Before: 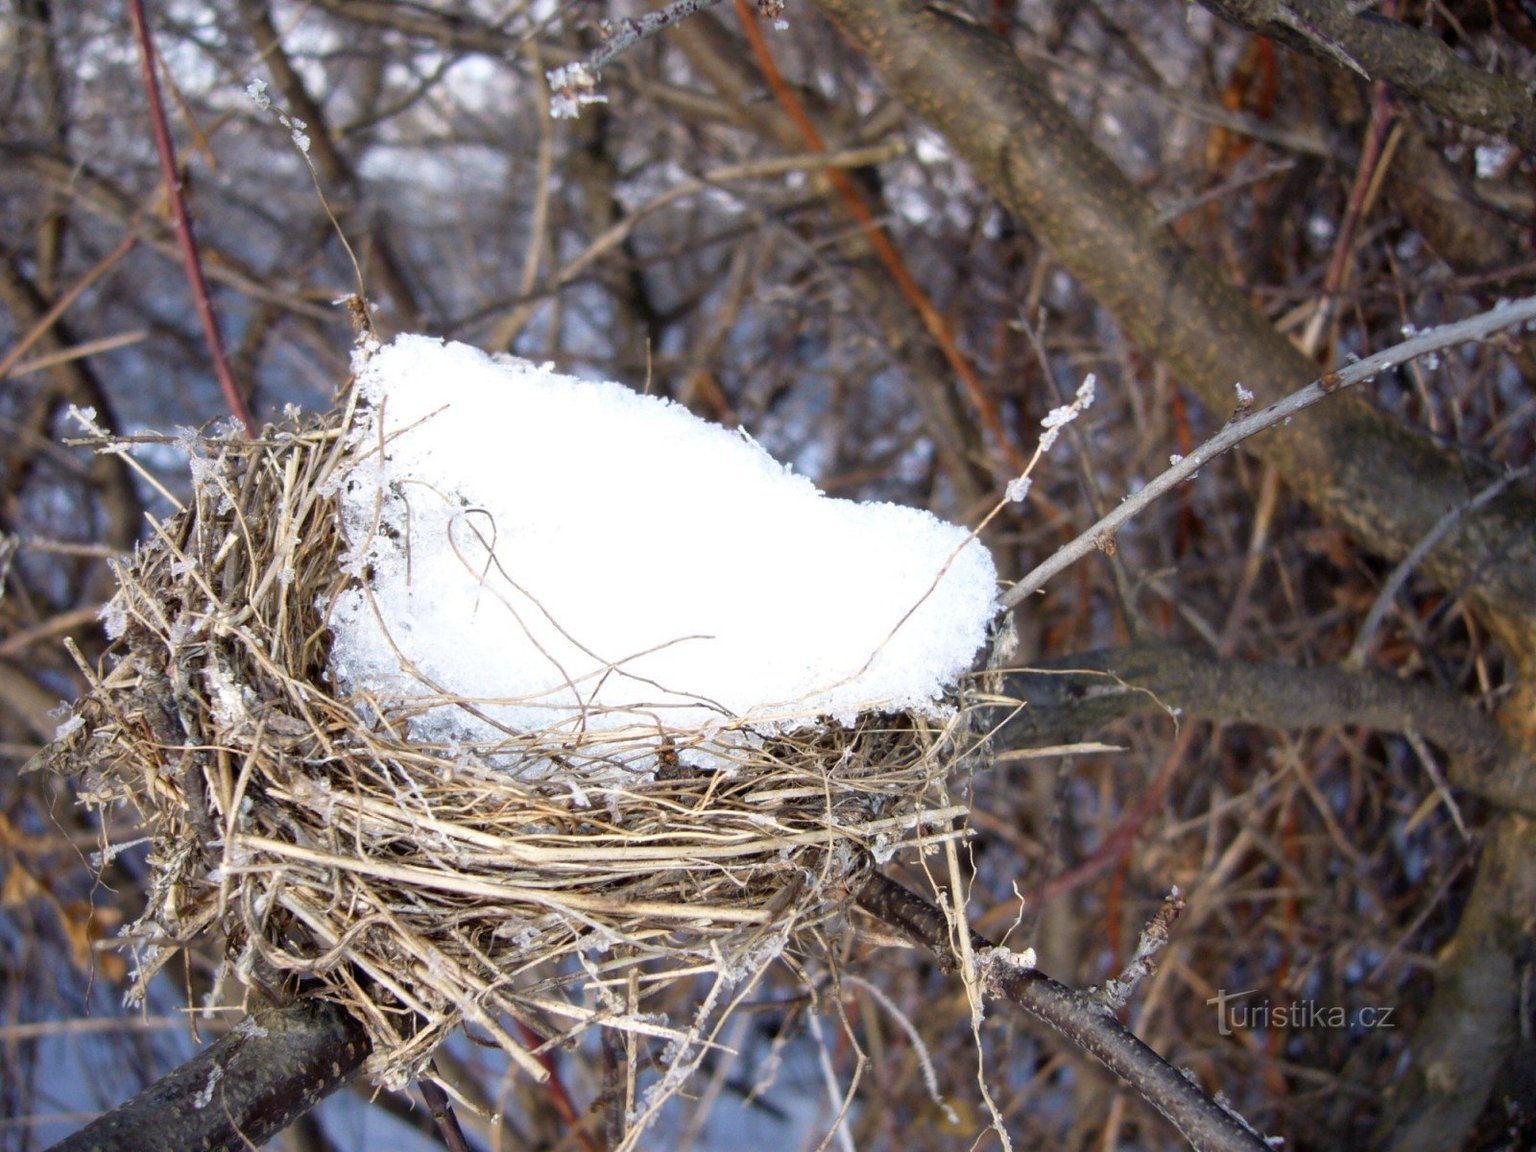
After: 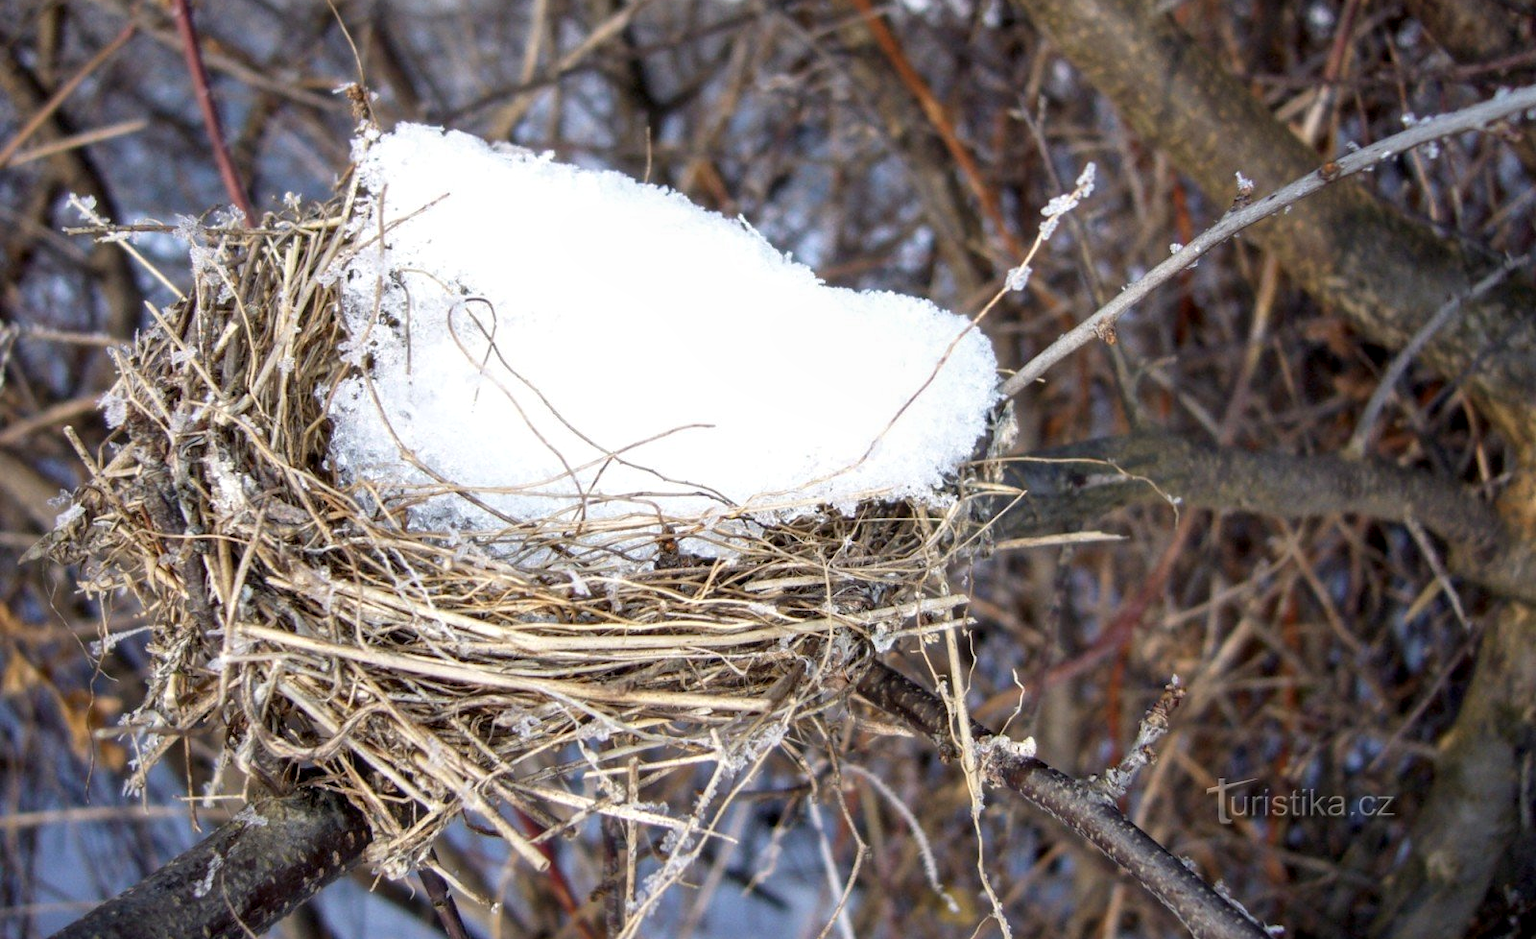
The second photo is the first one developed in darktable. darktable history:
local contrast: on, module defaults
crop and rotate: top 18.337%
